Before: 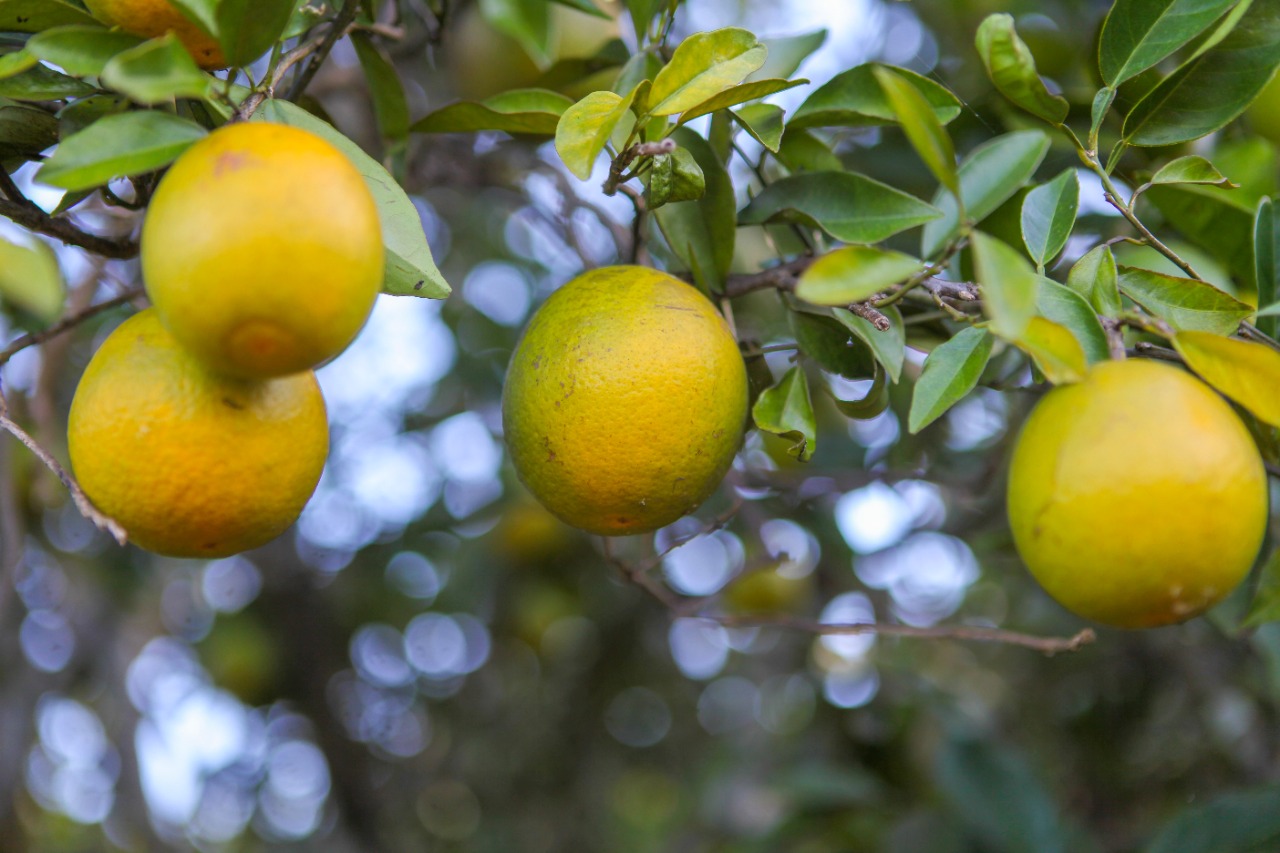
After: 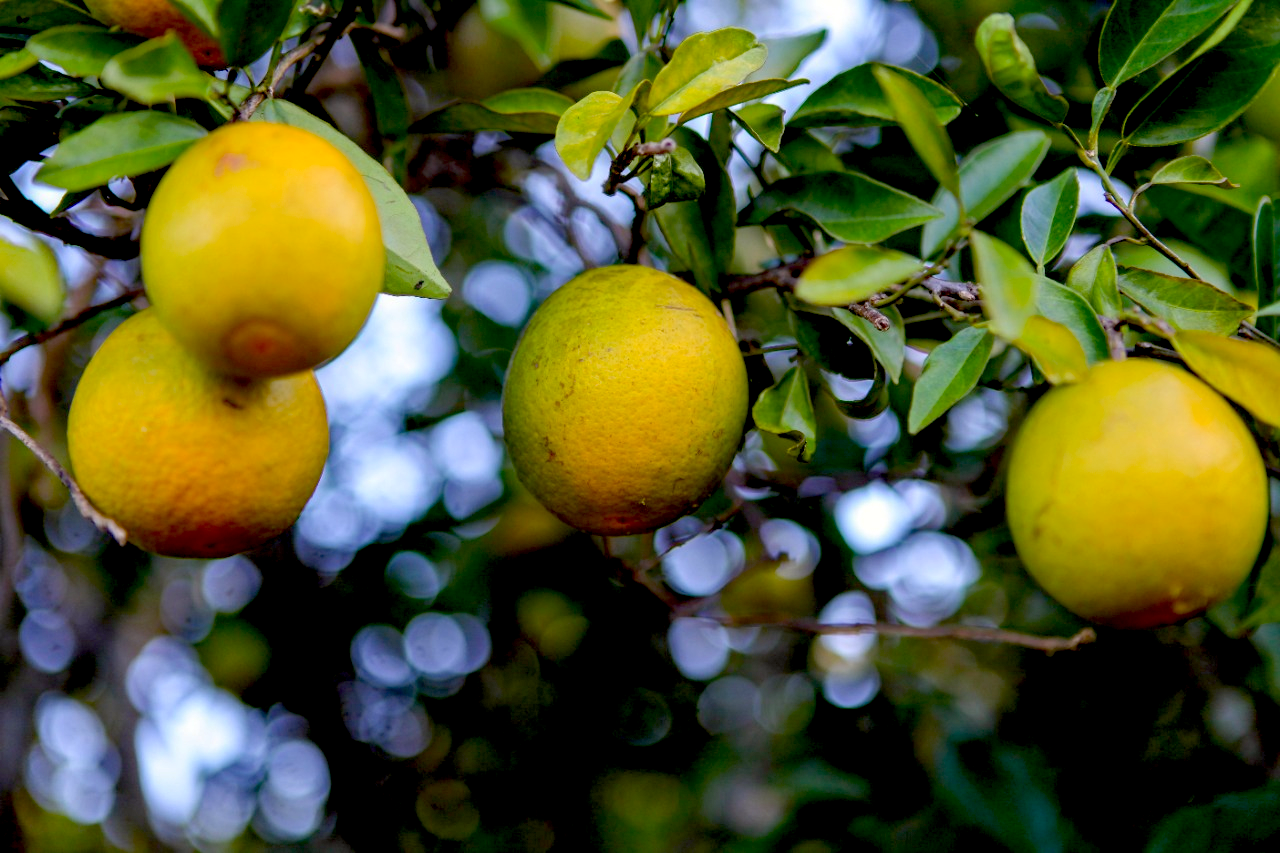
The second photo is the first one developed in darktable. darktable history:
haze removal: compatibility mode true, adaptive false
exposure: black level correction 0.047, exposure 0.013 EV, compensate highlight preservation false
